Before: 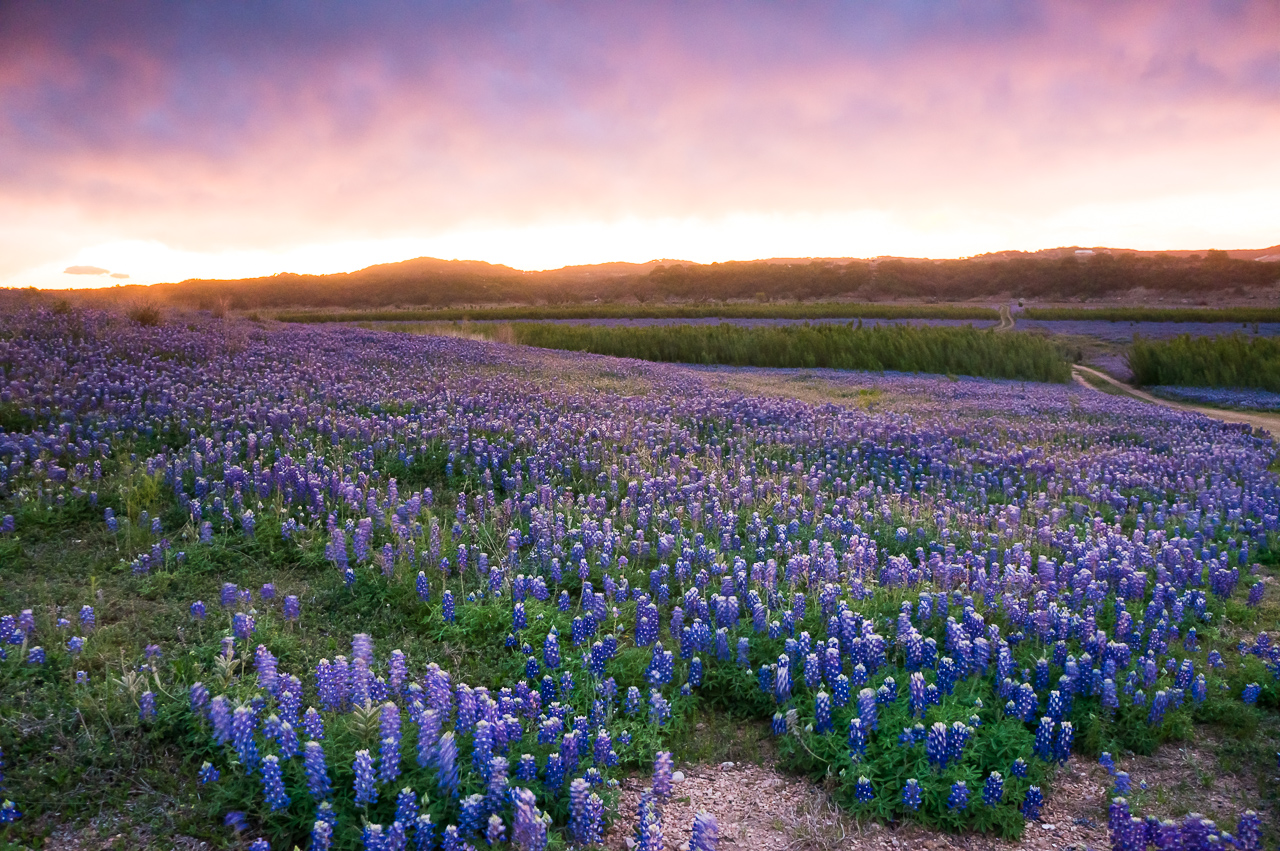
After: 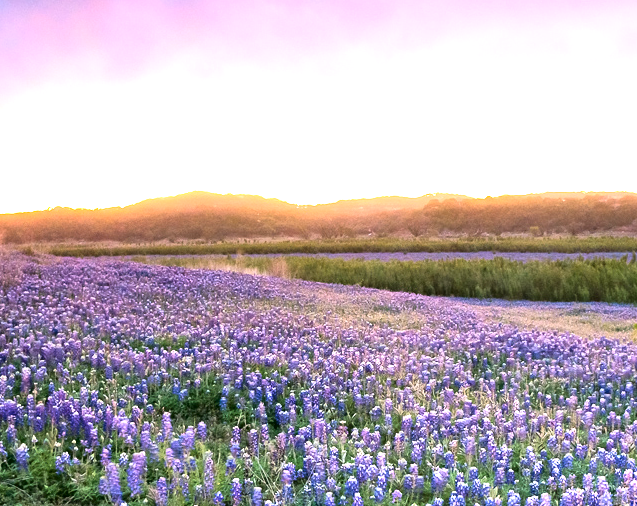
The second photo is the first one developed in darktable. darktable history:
tone curve: curves: ch0 [(0, 0) (0.003, 0.007) (0.011, 0.01) (0.025, 0.018) (0.044, 0.028) (0.069, 0.034) (0.1, 0.04) (0.136, 0.051) (0.177, 0.104) (0.224, 0.161) (0.277, 0.234) (0.335, 0.316) (0.399, 0.41) (0.468, 0.487) (0.543, 0.577) (0.623, 0.679) (0.709, 0.769) (0.801, 0.854) (0.898, 0.922) (1, 1)], color space Lab, independent channels, preserve colors none
crop: left 17.718%, top 7.837%, right 32.442%, bottom 32.592%
exposure: exposure 1 EV, compensate exposure bias true, compensate highlight preservation false
